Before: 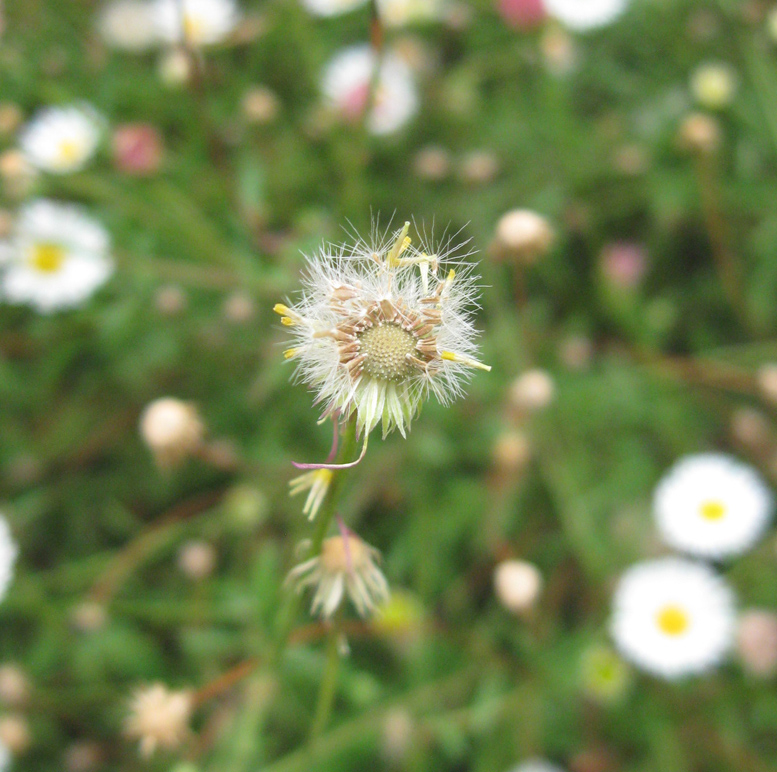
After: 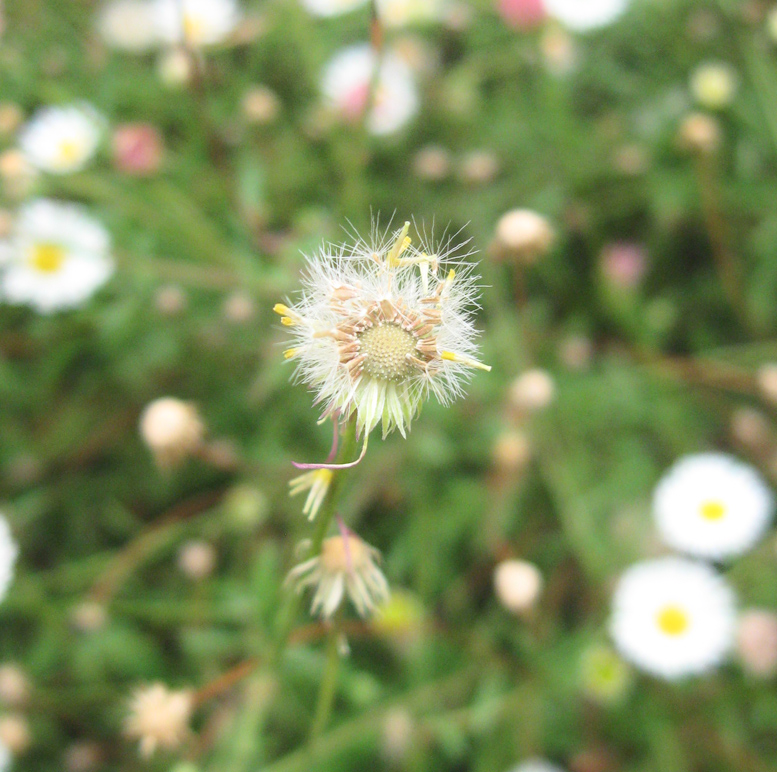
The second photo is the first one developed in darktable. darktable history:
contrast brightness saturation: contrast 0.148, brightness 0.053
shadows and highlights: shadows -89.24, highlights 90.18, soften with gaussian
